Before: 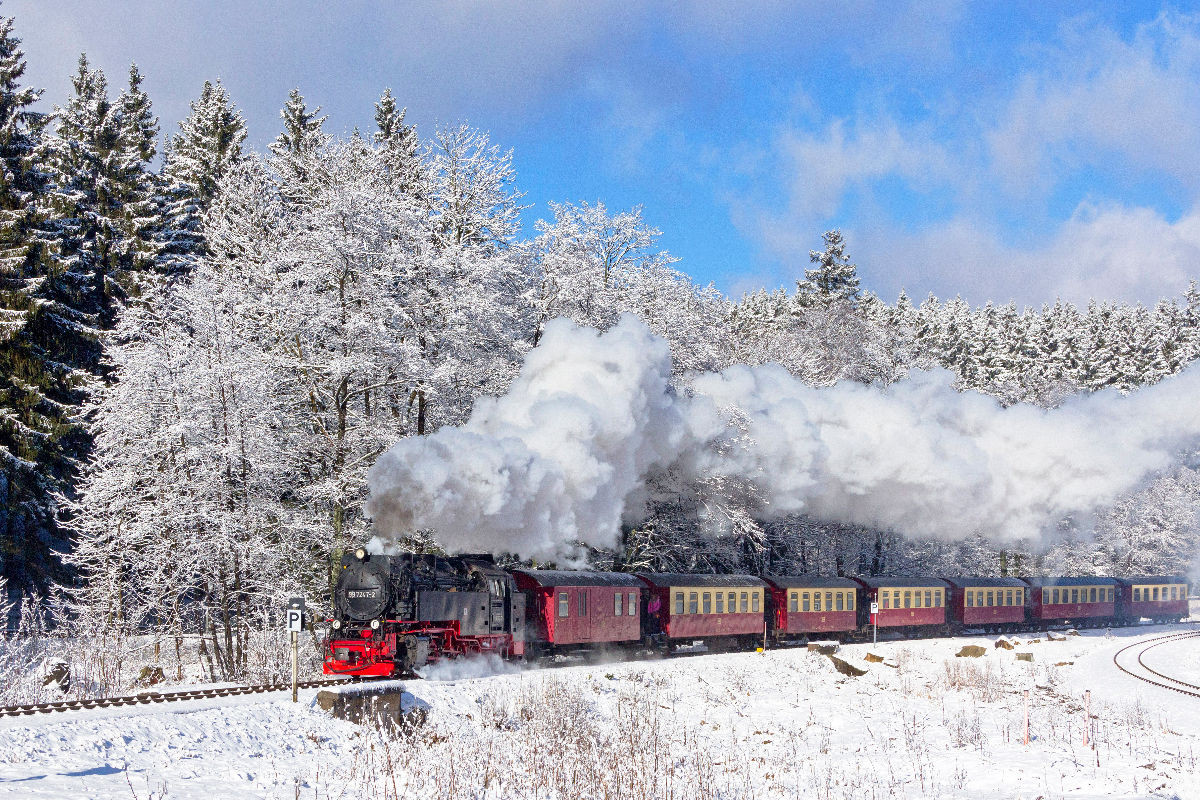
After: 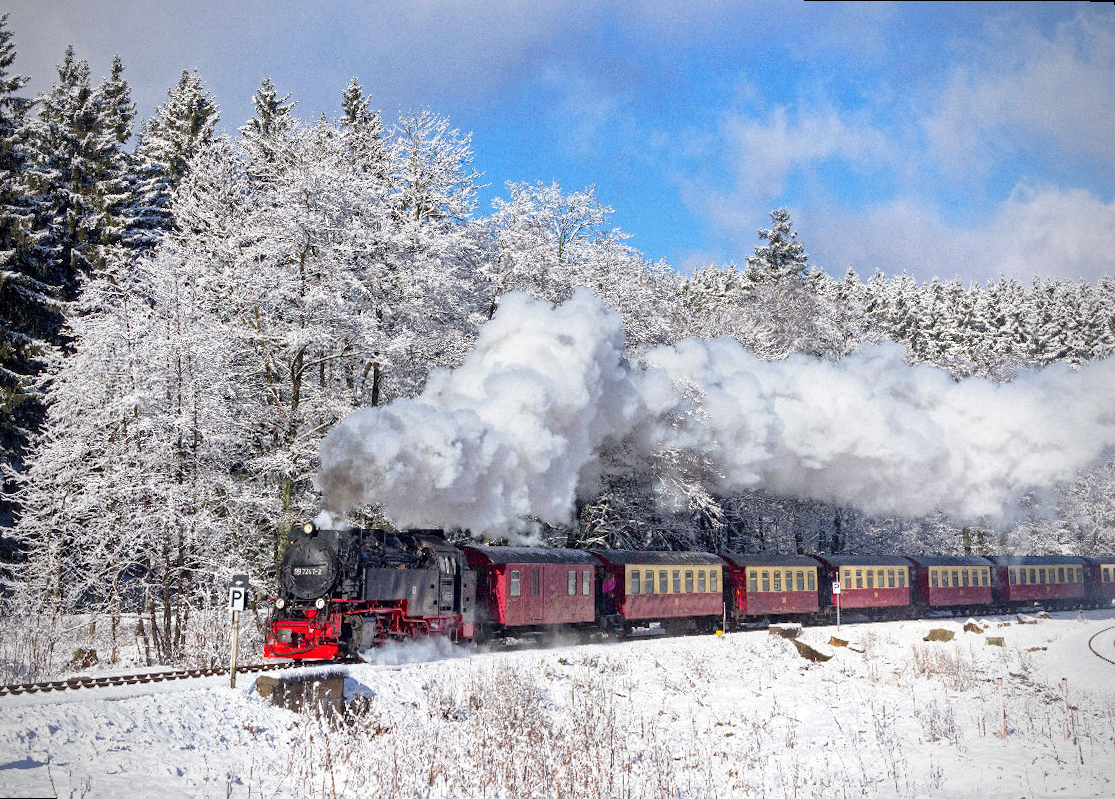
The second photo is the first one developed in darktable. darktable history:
vignetting: unbound false
rotate and perspective: rotation 0.215°, lens shift (vertical) -0.139, crop left 0.069, crop right 0.939, crop top 0.002, crop bottom 0.996
local contrast: mode bilateral grid, contrast 20, coarseness 50, detail 120%, midtone range 0.2
